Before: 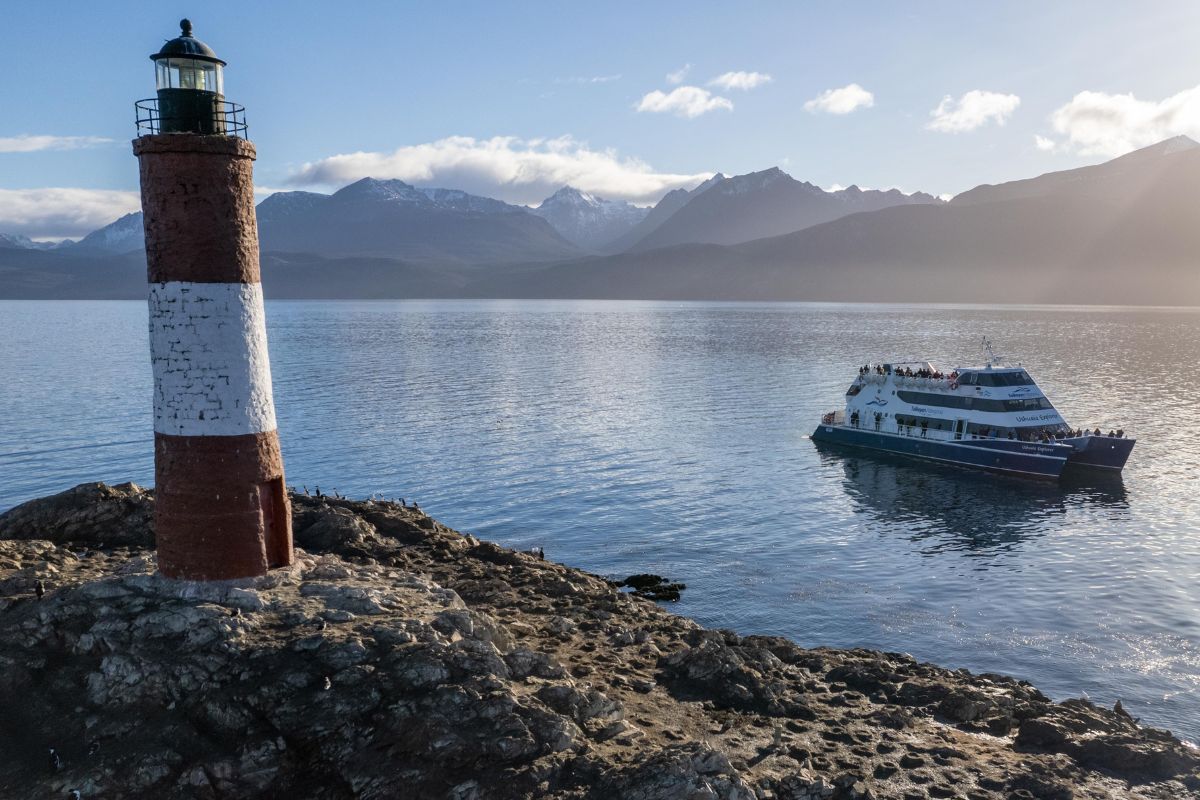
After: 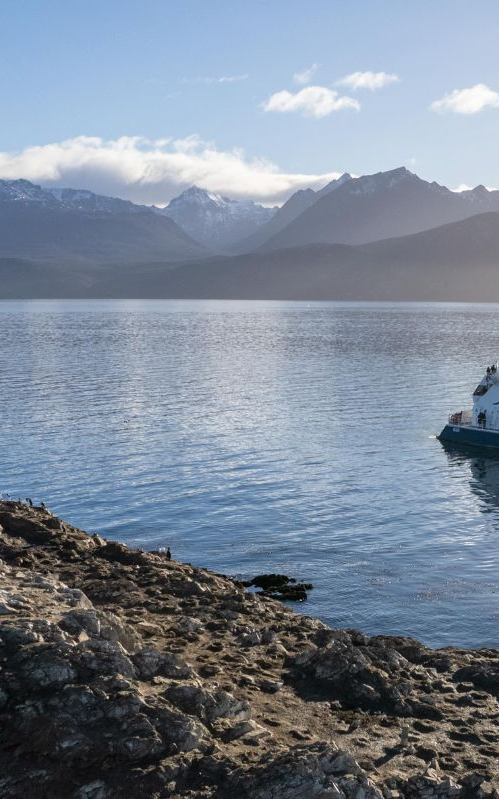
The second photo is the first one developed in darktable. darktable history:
crop: left 31.142%, right 27.228%
contrast brightness saturation: contrast 0.074
